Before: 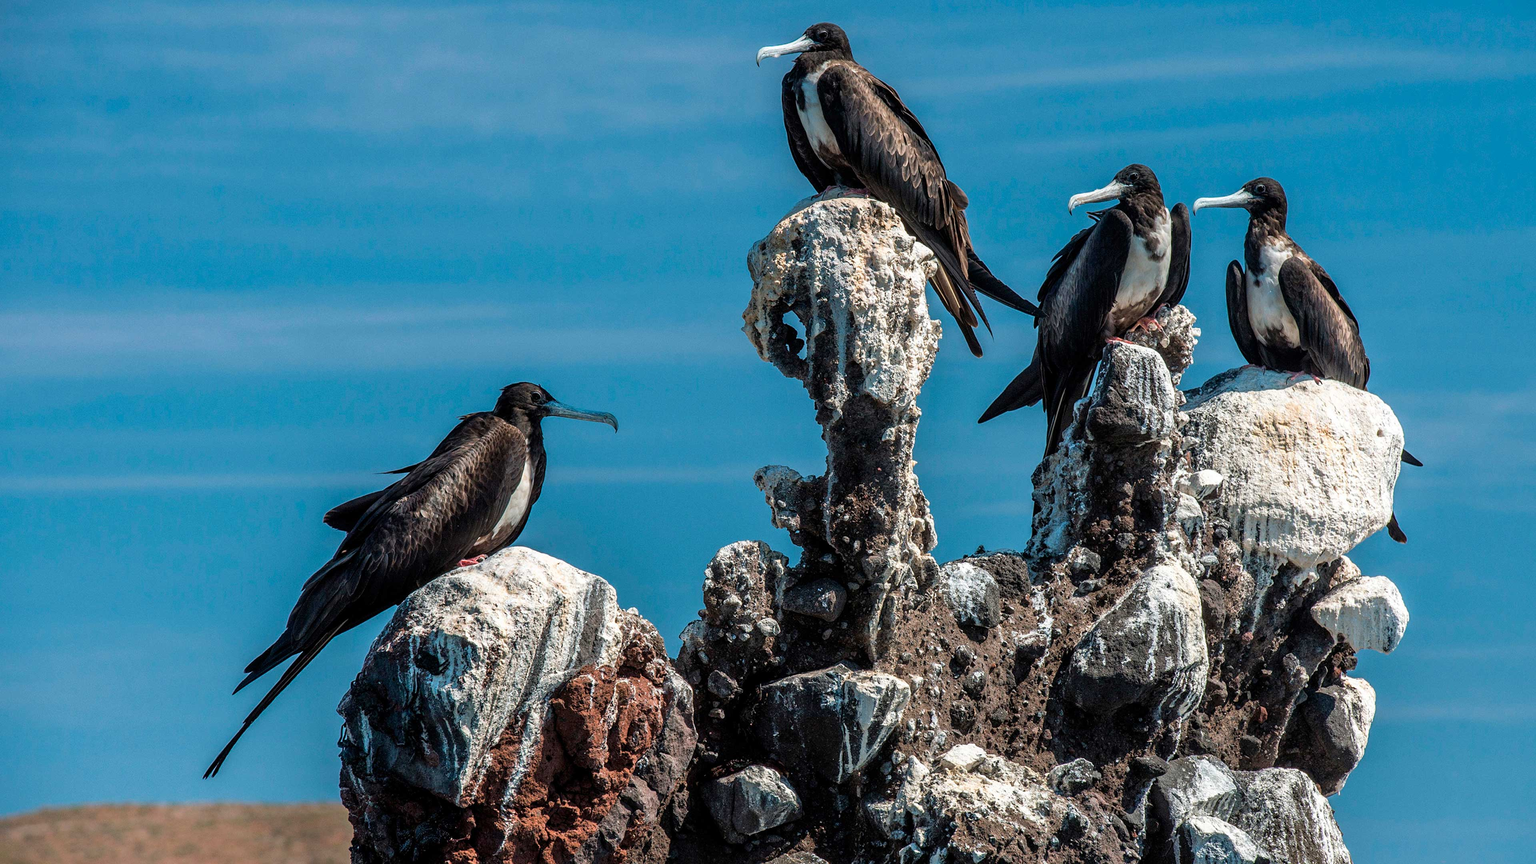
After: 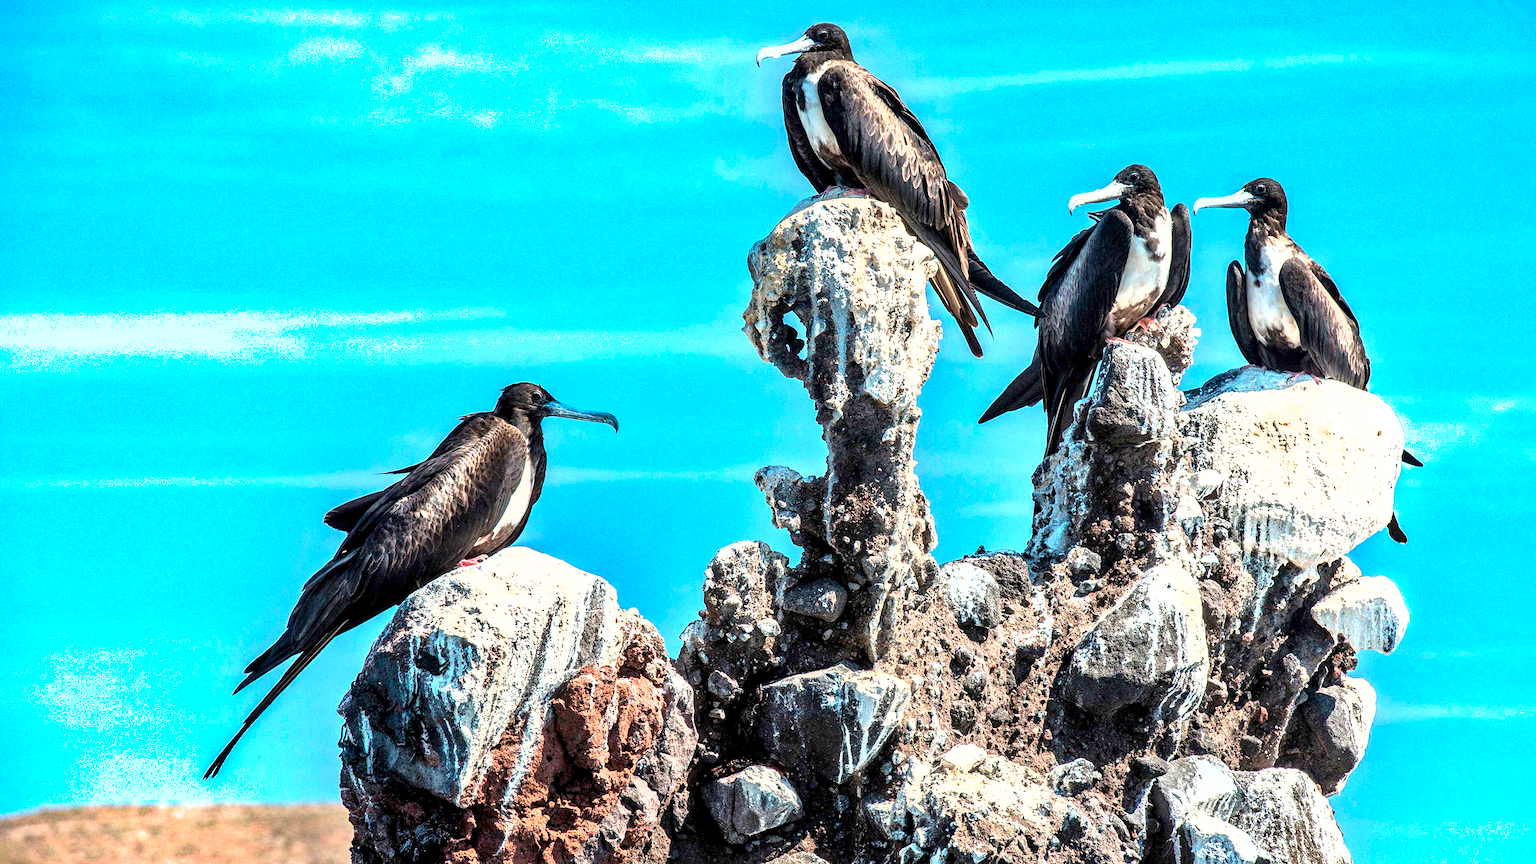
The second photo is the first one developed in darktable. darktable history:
shadows and highlights: low approximation 0.01, soften with gaussian
exposure: black level correction 0.001, exposure 1.822 EV, compensate exposure bias true, compensate highlight preservation false
rgb levels: preserve colors max RGB
